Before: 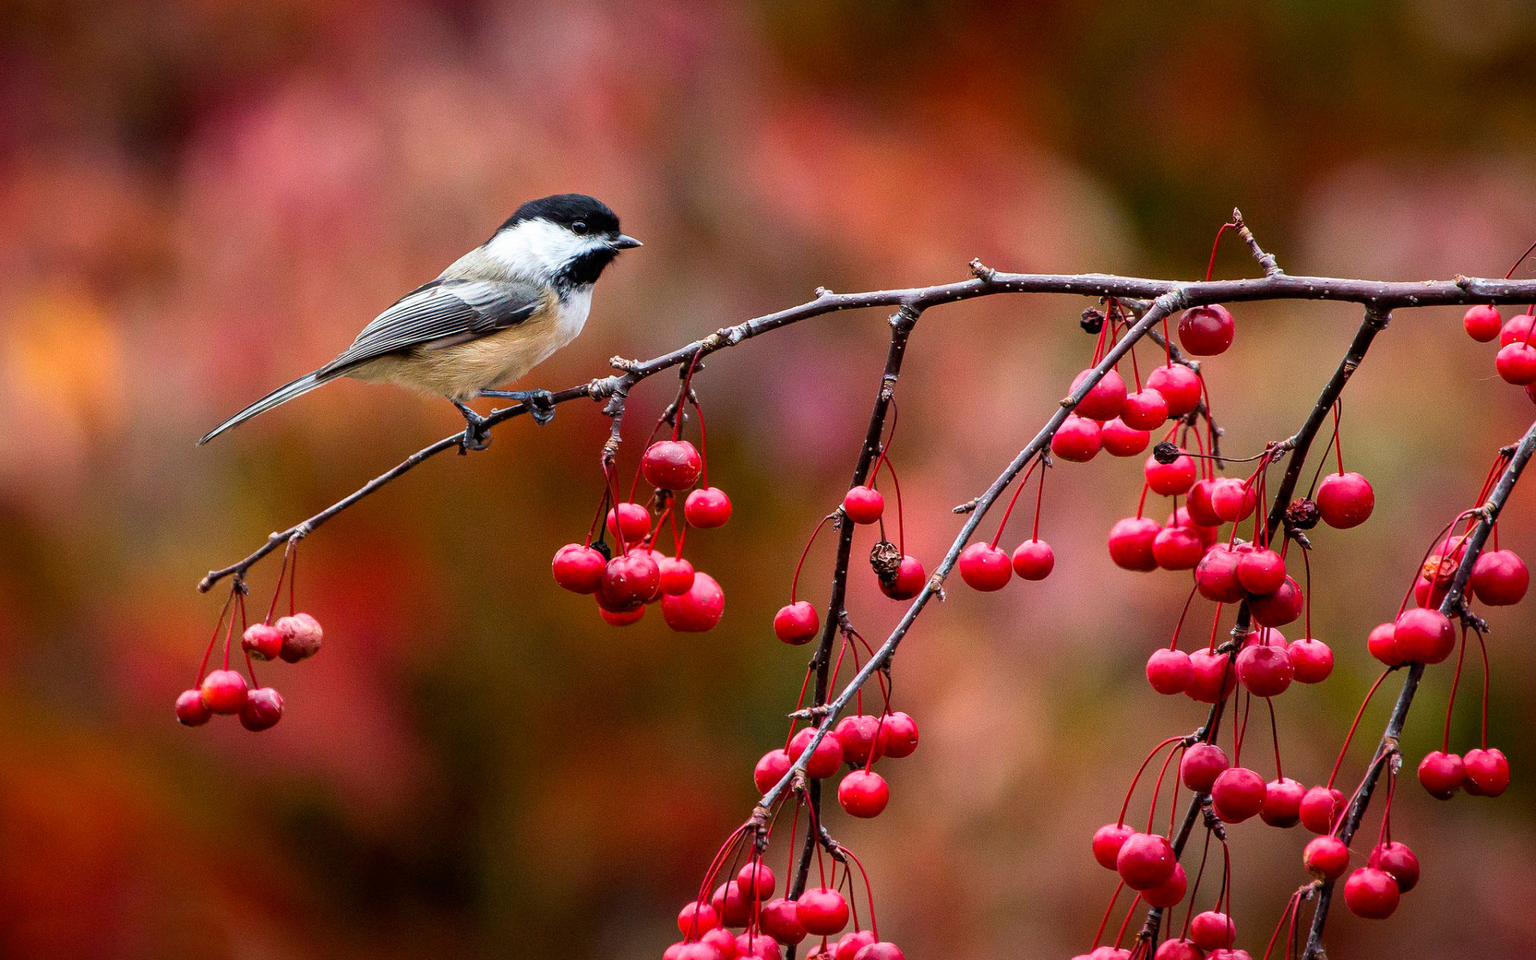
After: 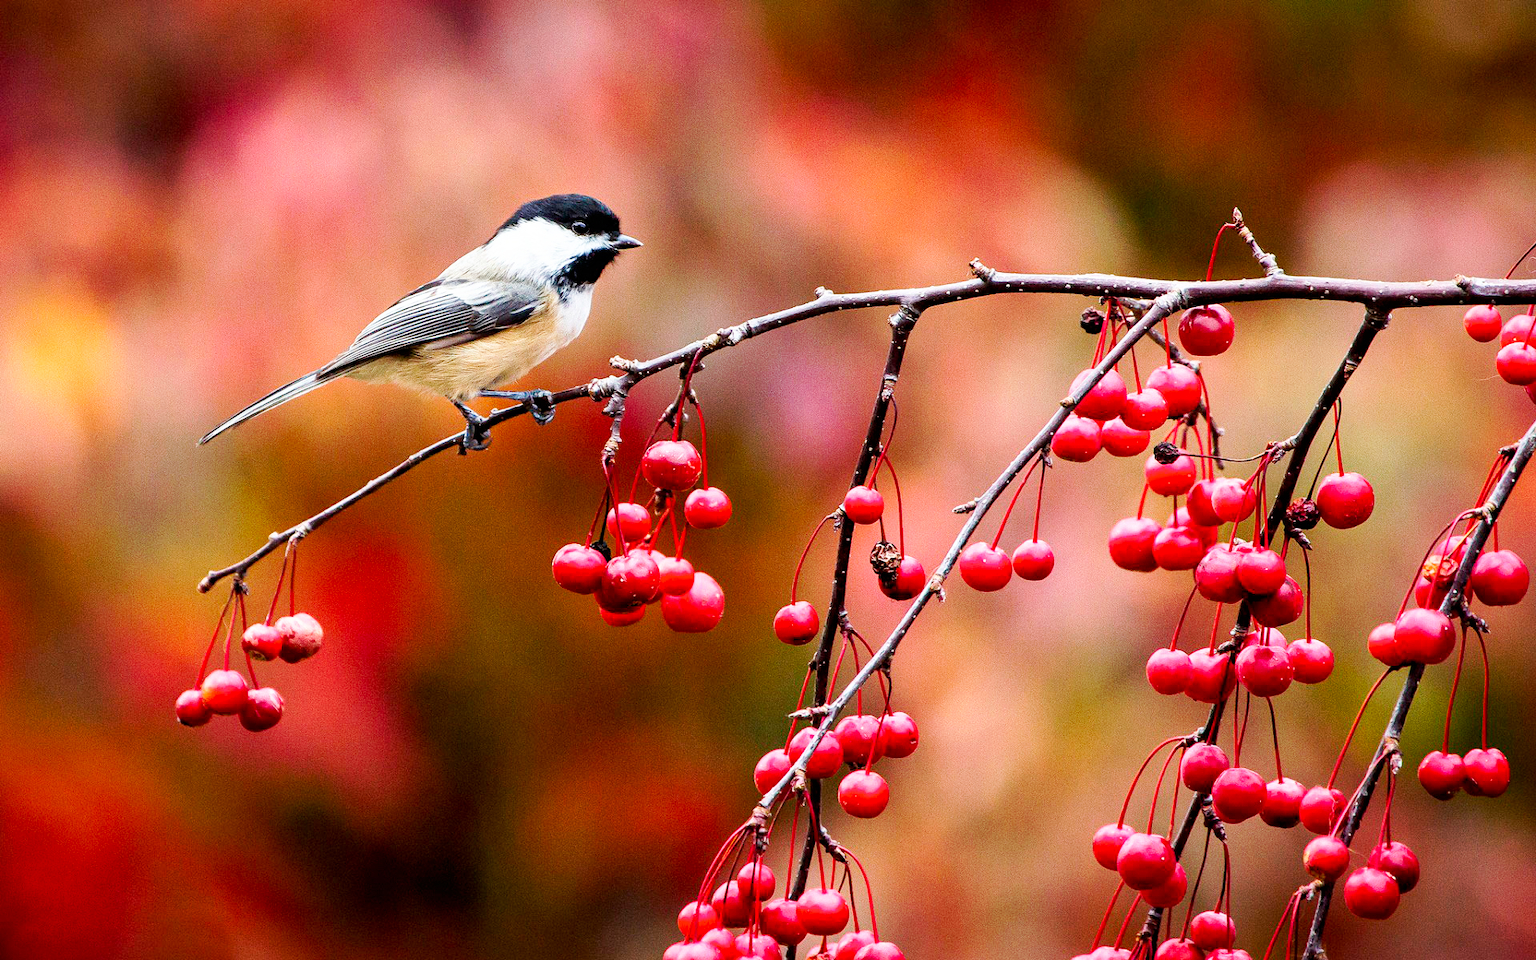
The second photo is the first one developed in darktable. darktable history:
base curve: curves: ch0 [(0, 0) (0.005, 0.002) (0.15, 0.3) (0.4, 0.7) (0.75, 0.95) (1, 1)], preserve colors none
tone curve: curves: ch0 [(0, 0) (0.003, 0.003) (0.011, 0.011) (0.025, 0.025) (0.044, 0.044) (0.069, 0.068) (0.1, 0.099) (0.136, 0.134) (0.177, 0.175) (0.224, 0.222) (0.277, 0.274) (0.335, 0.331) (0.399, 0.395) (0.468, 0.463) (0.543, 0.554) (0.623, 0.632) (0.709, 0.716) (0.801, 0.805) (0.898, 0.9) (1, 1)], preserve colors none
